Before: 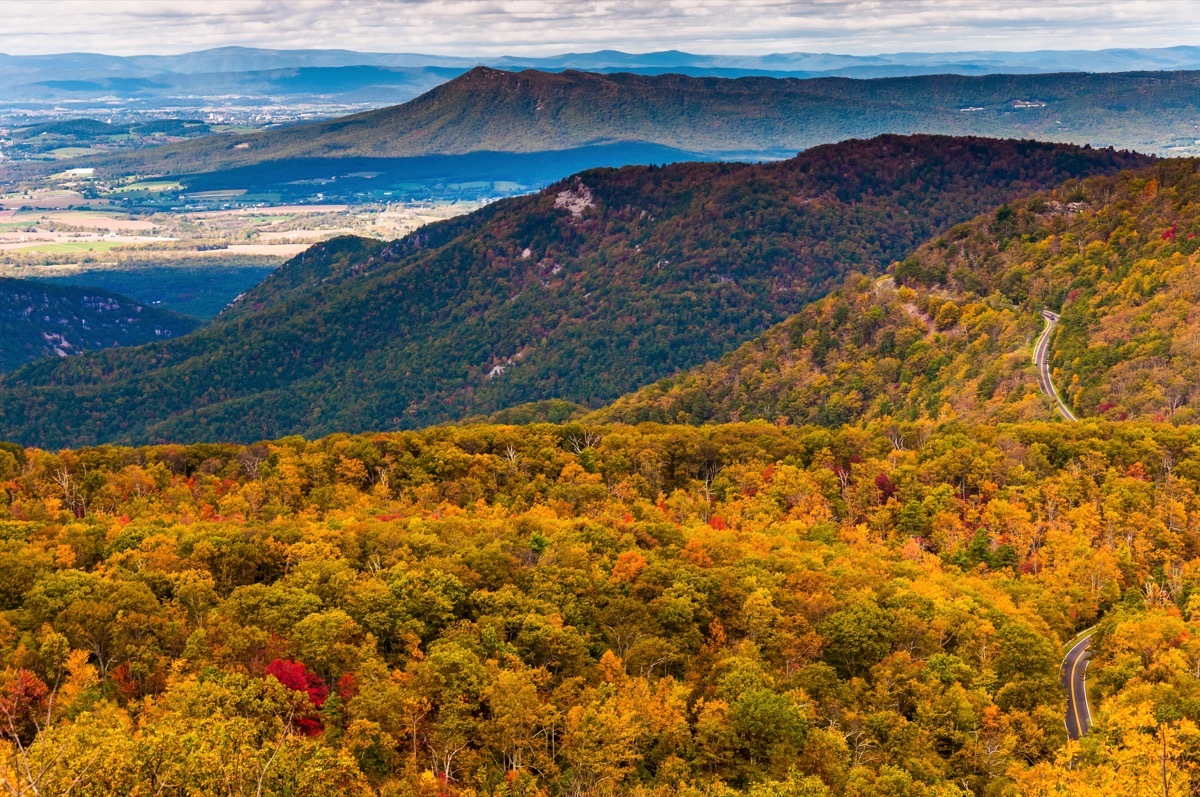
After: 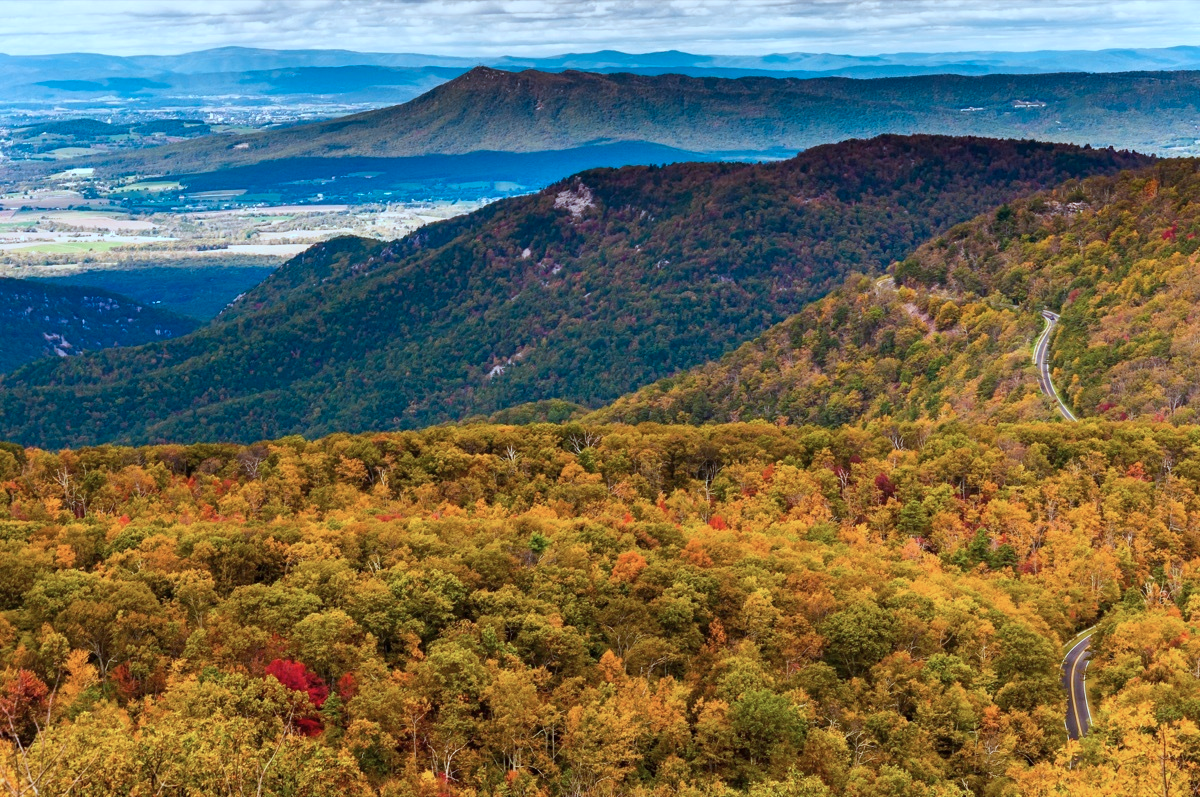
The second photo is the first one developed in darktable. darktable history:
color correction: highlights a* -10.51, highlights b* -18.77
